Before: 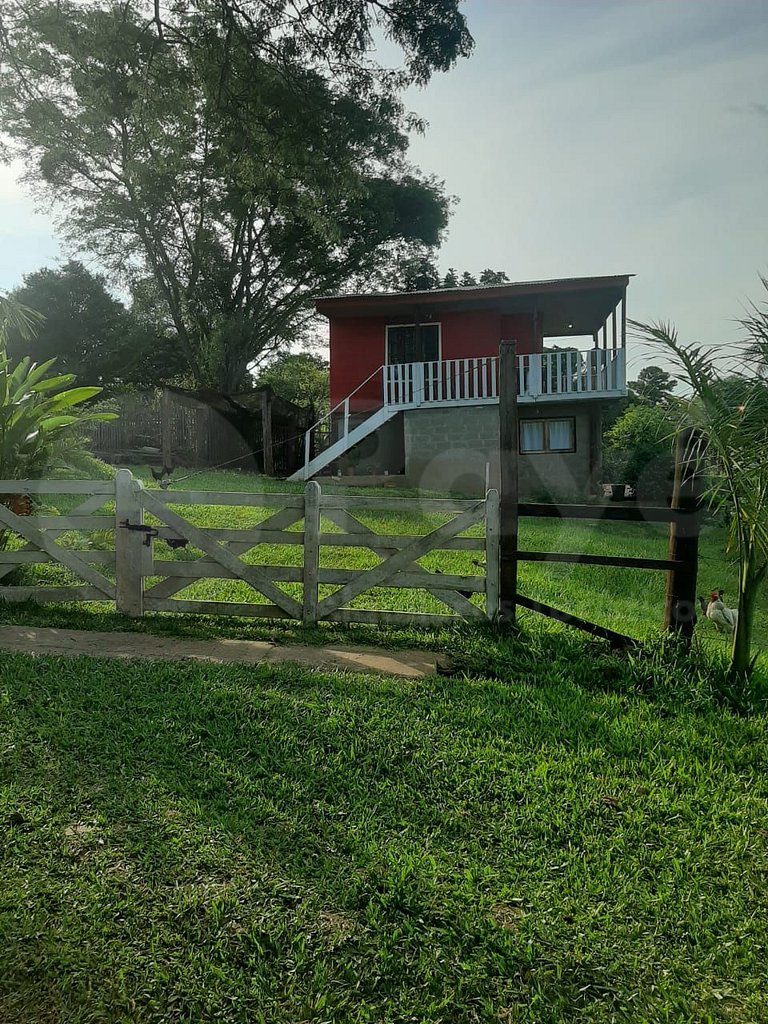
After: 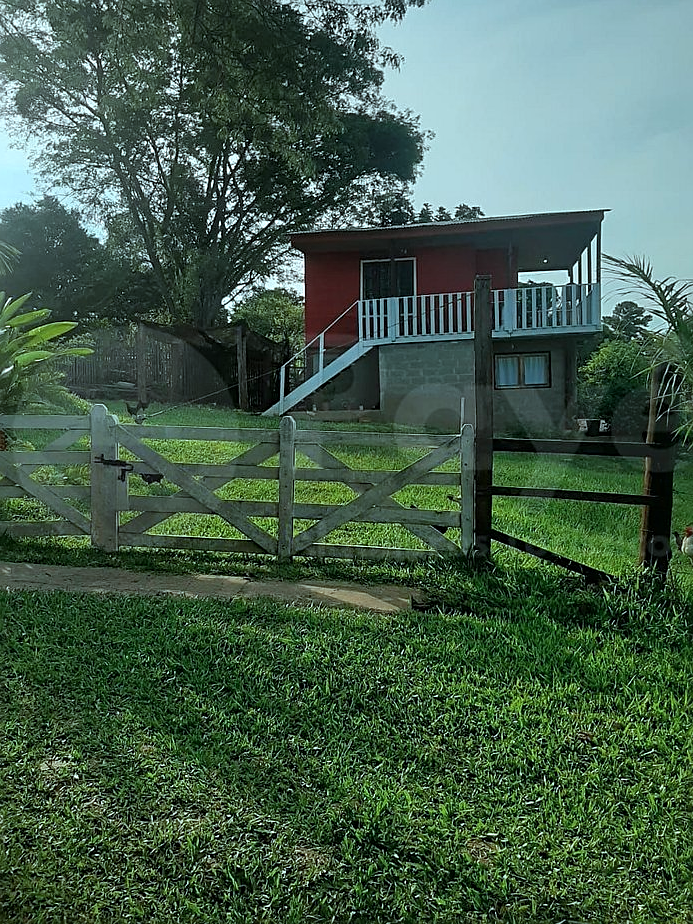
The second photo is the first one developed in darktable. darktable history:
sharpen: on, module defaults
color correction: highlights a* -10.04, highlights b* -10.37
crop: left 3.305%, top 6.436%, right 6.389%, bottom 3.258%
